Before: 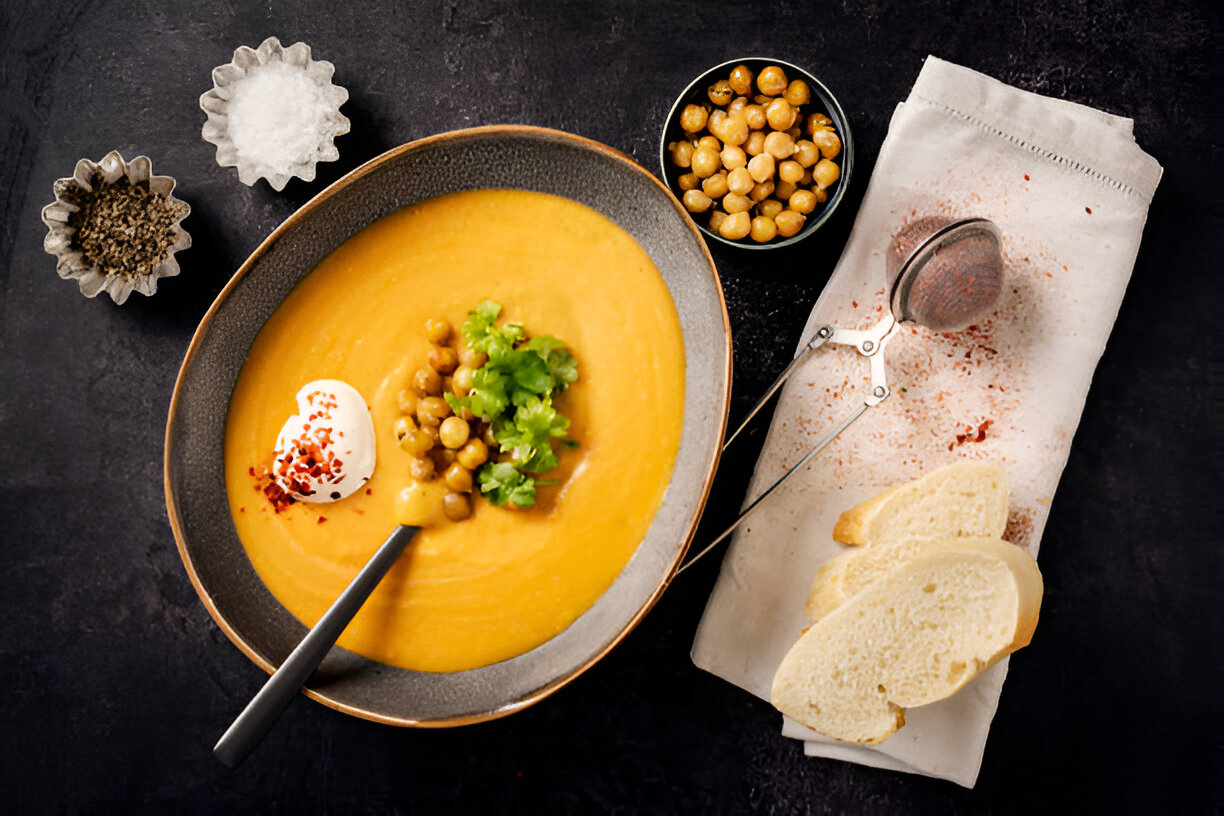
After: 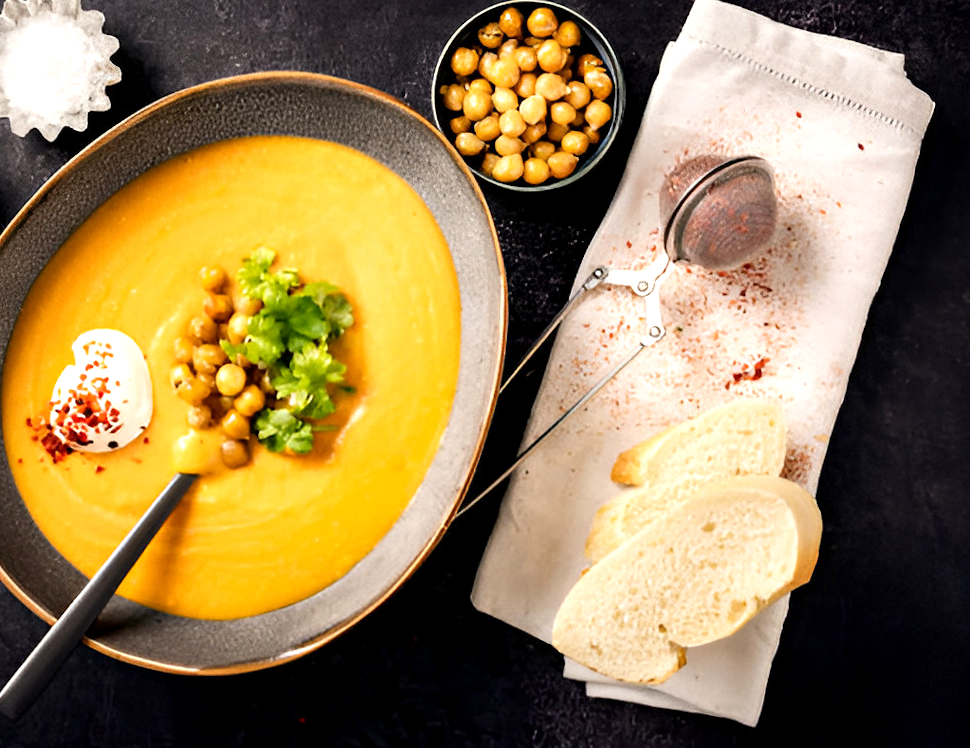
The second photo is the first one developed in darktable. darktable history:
crop and rotate: left 17.959%, top 5.771%, right 1.742%
tone equalizer: on, module defaults
rotate and perspective: rotation -1°, crop left 0.011, crop right 0.989, crop top 0.025, crop bottom 0.975
exposure: black level correction 0.001, exposure 0.5 EV, compensate exposure bias true, compensate highlight preservation false
